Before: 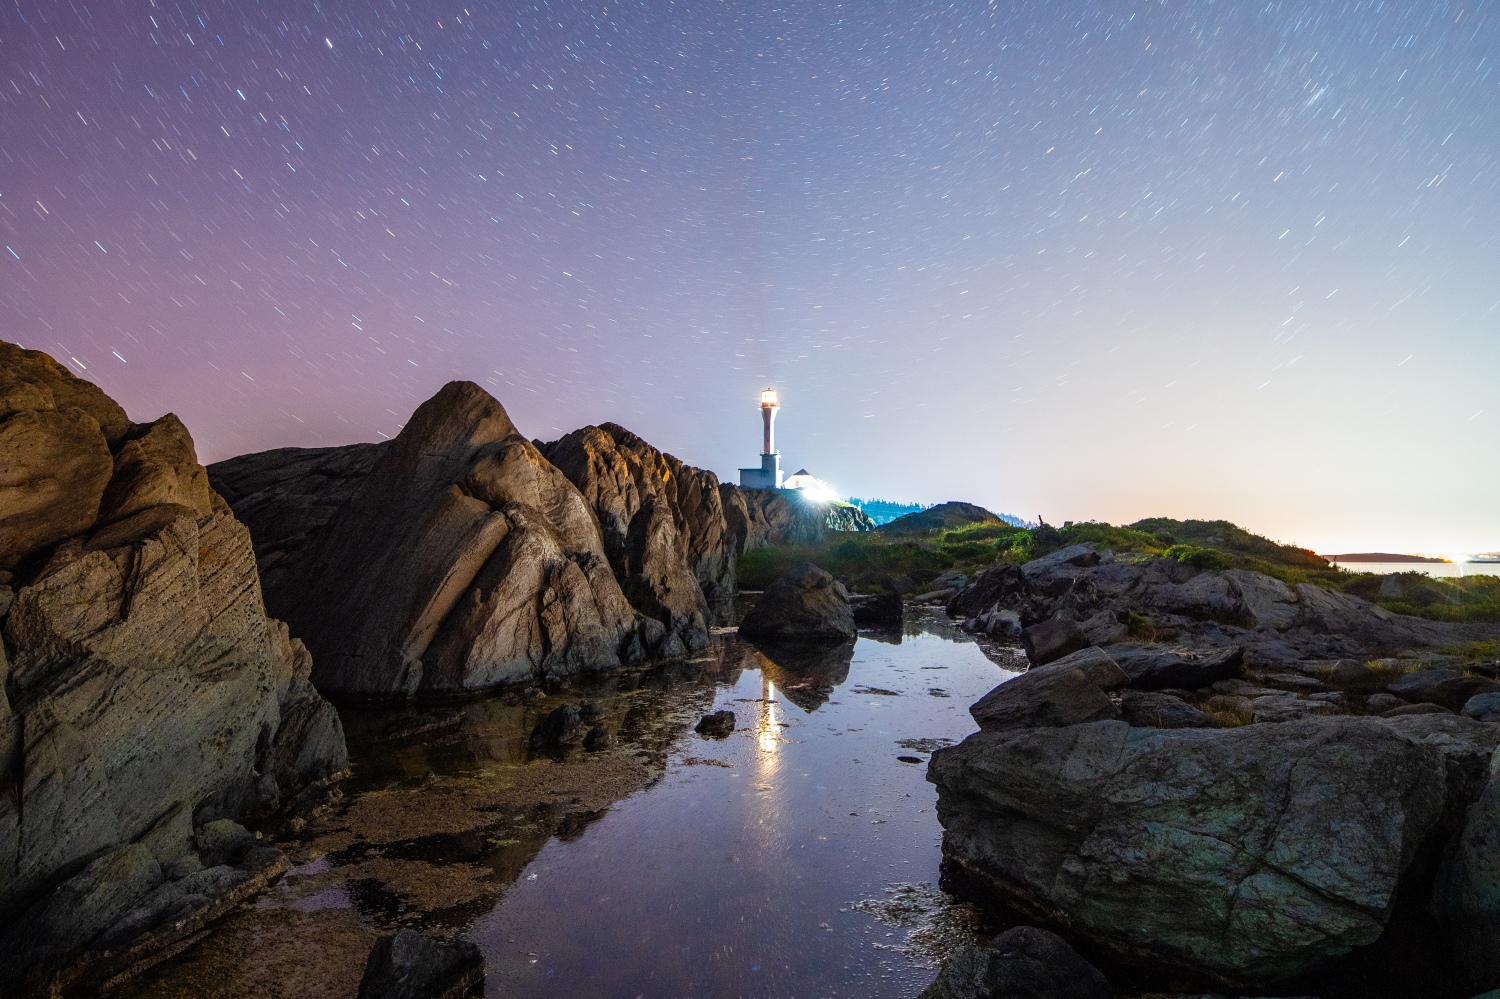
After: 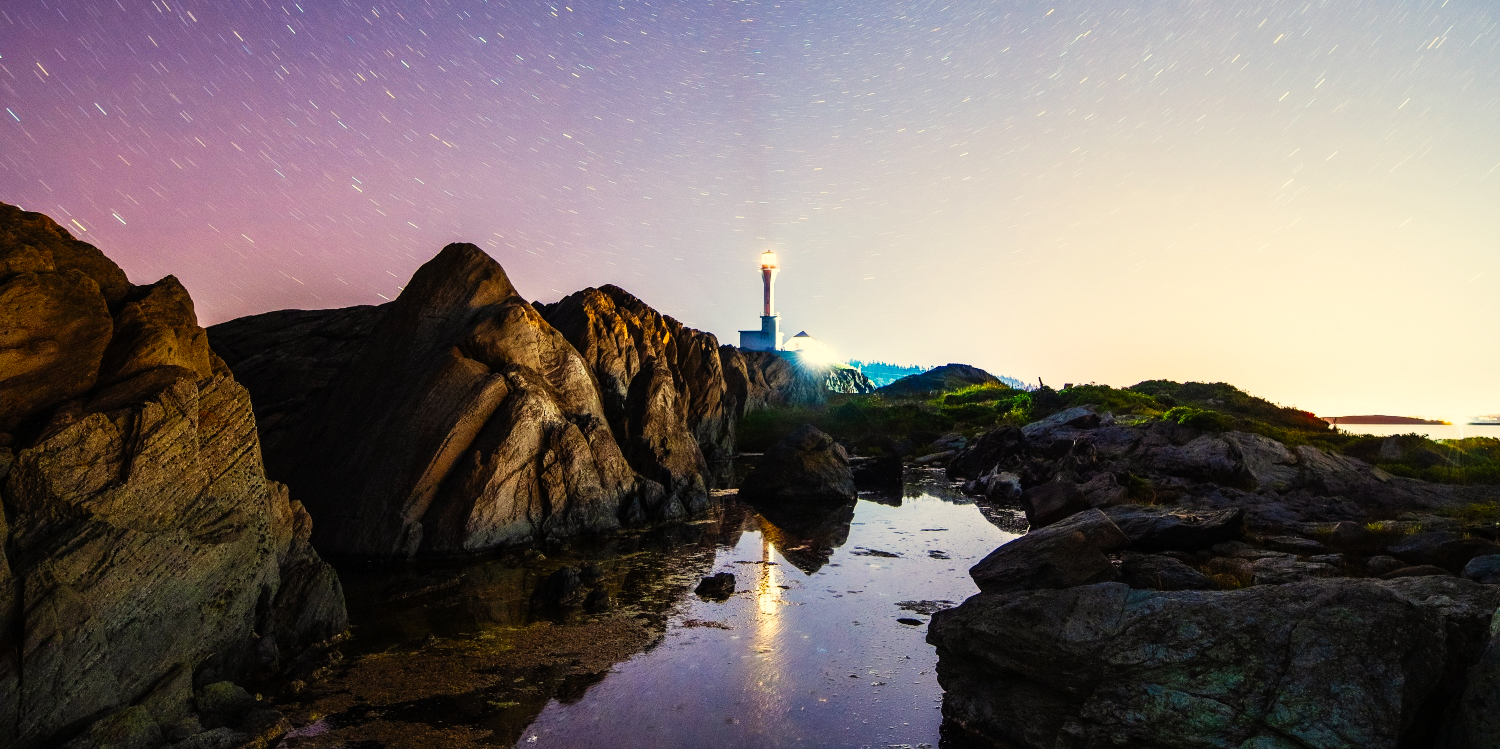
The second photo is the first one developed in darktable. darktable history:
tone curve: curves: ch0 [(0, 0) (0.003, 0.002) (0.011, 0.006) (0.025, 0.014) (0.044, 0.02) (0.069, 0.027) (0.1, 0.036) (0.136, 0.05) (0.177, 0.081) (0.224, 0.118) (0.277, 0.183) (0.335, 0.262) (0.399, 0.351) (0.468, 0.456) (0.543, 0.571) (0.623, 0.692) (0.709, 0.795) (0.801, 0.88) (0.898, 0.948) (1, 1)], preserve colors none
color correction: highlights a* 1.39, highlights b* 17.83
crop: top 13.819%, bottom 11.169%
